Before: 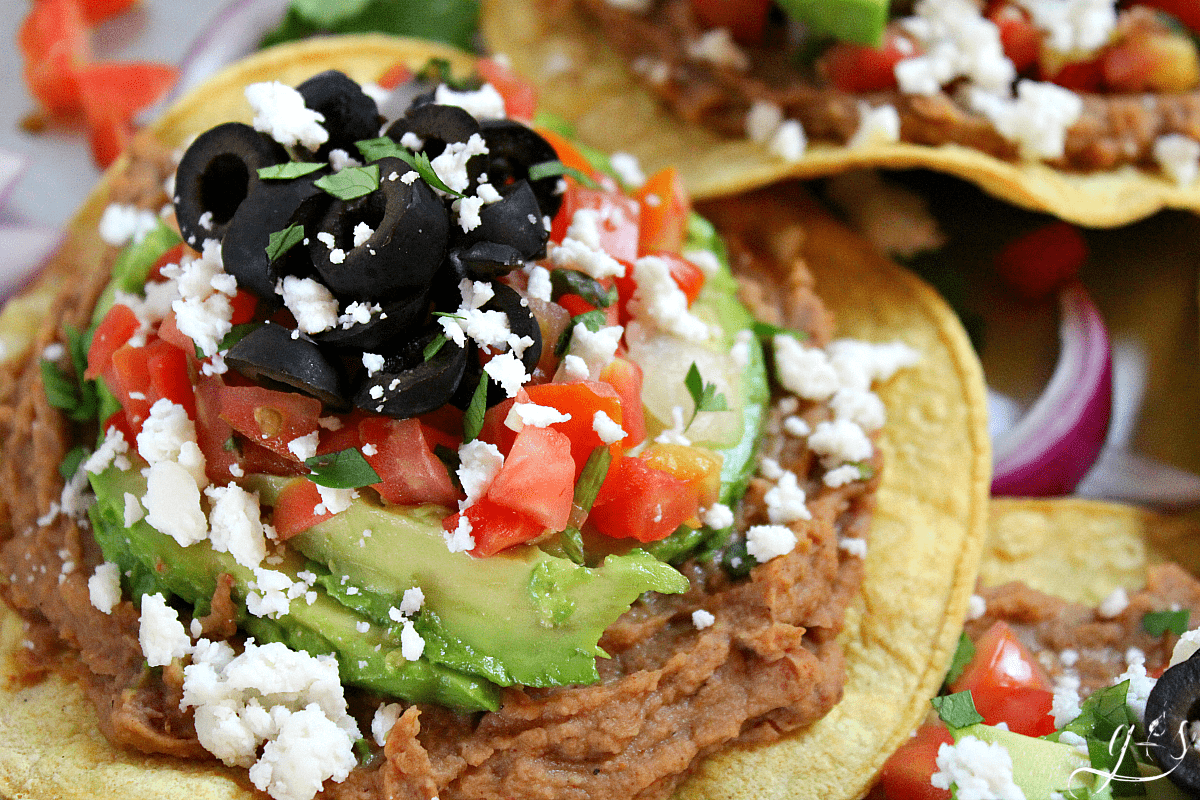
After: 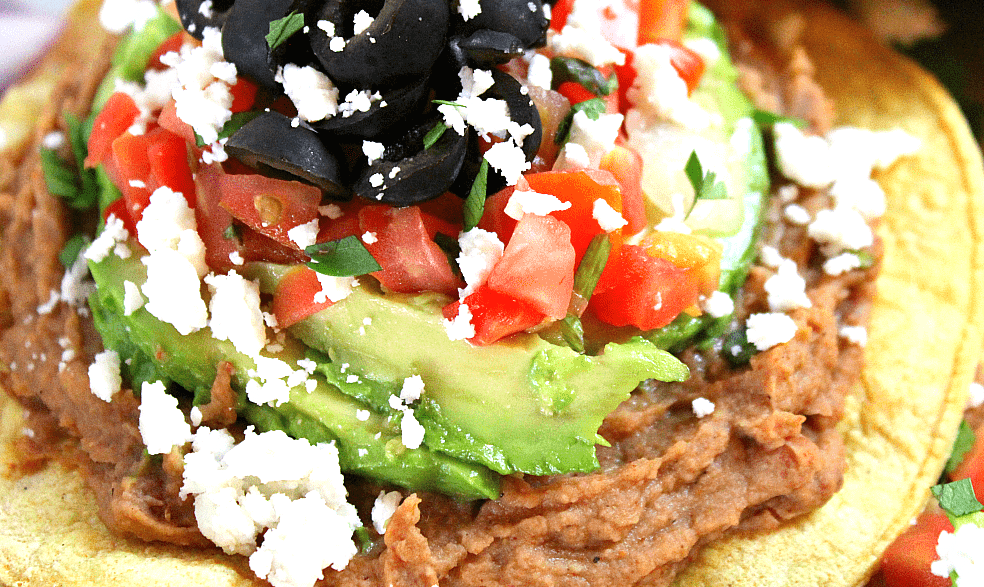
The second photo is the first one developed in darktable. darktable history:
crop: top 26.531%, right 17.959%
exposure: black level correction 0, exposure 0.7 EV, compensate exposure bias true, compensate highlight preservation false
